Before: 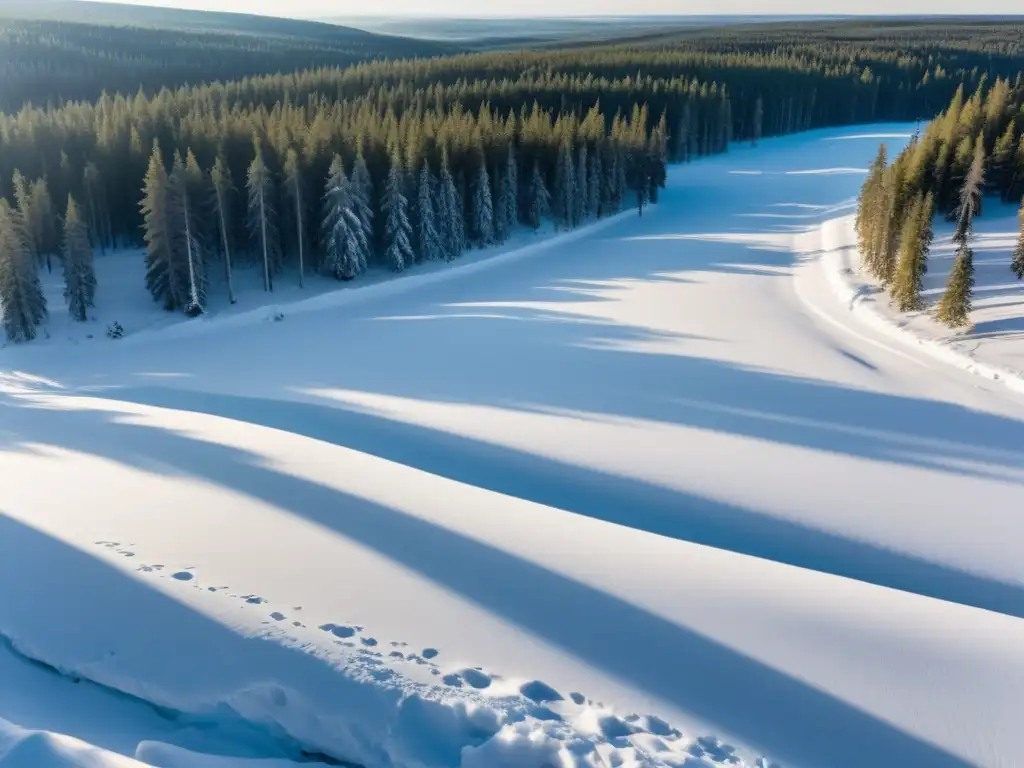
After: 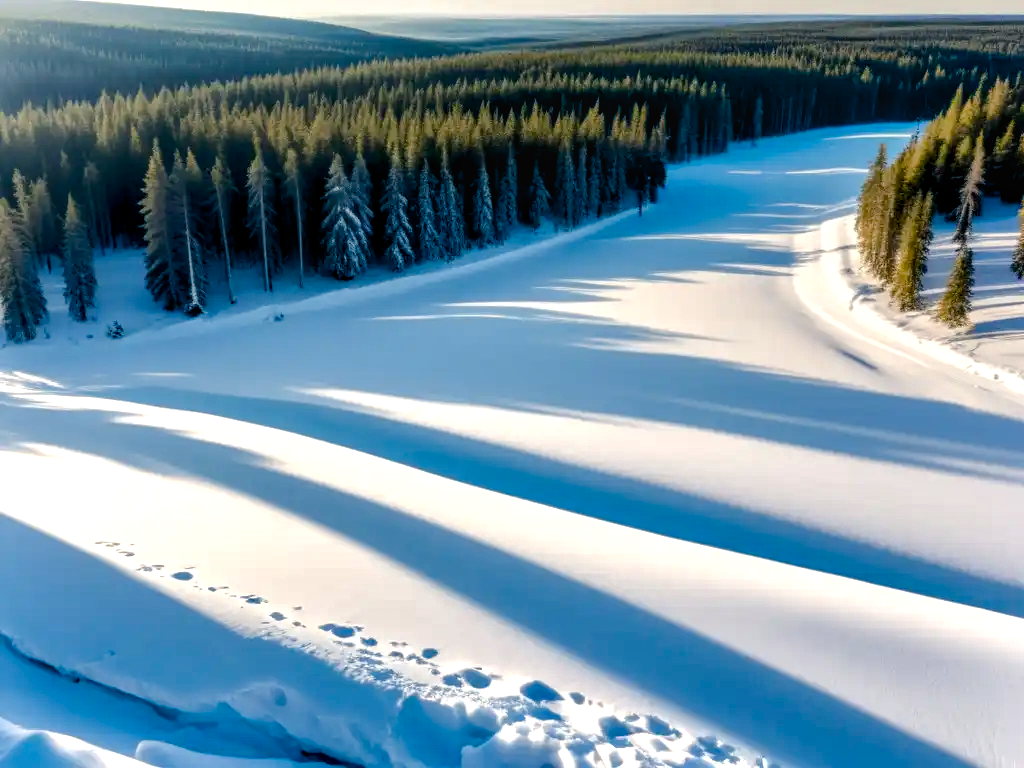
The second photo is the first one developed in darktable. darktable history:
tone equalizer: -8 EV -0.75 EV, -7 EV -0.7 EV, -6 EV -0.6 EV, -5 EV -0.4 EV, -3 EV 0.4 EV, -2 EV 0.6 EV, -1 EV 0.7 EV, +0 EV 0.75 EV, edges refinement/feathering 500, mask exposure compensation -1.57 EV, preserve details no
exposure: exposure 0.2 EV, compensate highlight preservation false
shadows and highlights: shadows -20, white point adjustment -2, highlights -35
graduated density: rotation 5.63°, offset 76.9
local contrast: on, module defaults
color balance rgb: shadows lift › chroma 1%, shadows lift › hue 240.84°, highlights gain › chroma 2%, highlights gain › hue 73.2°, global offset › luminance -0.5%, perceptual saturation grading › global saturation 20%, perceptual saturation grading › highlights -25%, perceptual saturation grading › shadows 50%, global vibrance 15%
white balance: emerald 1
